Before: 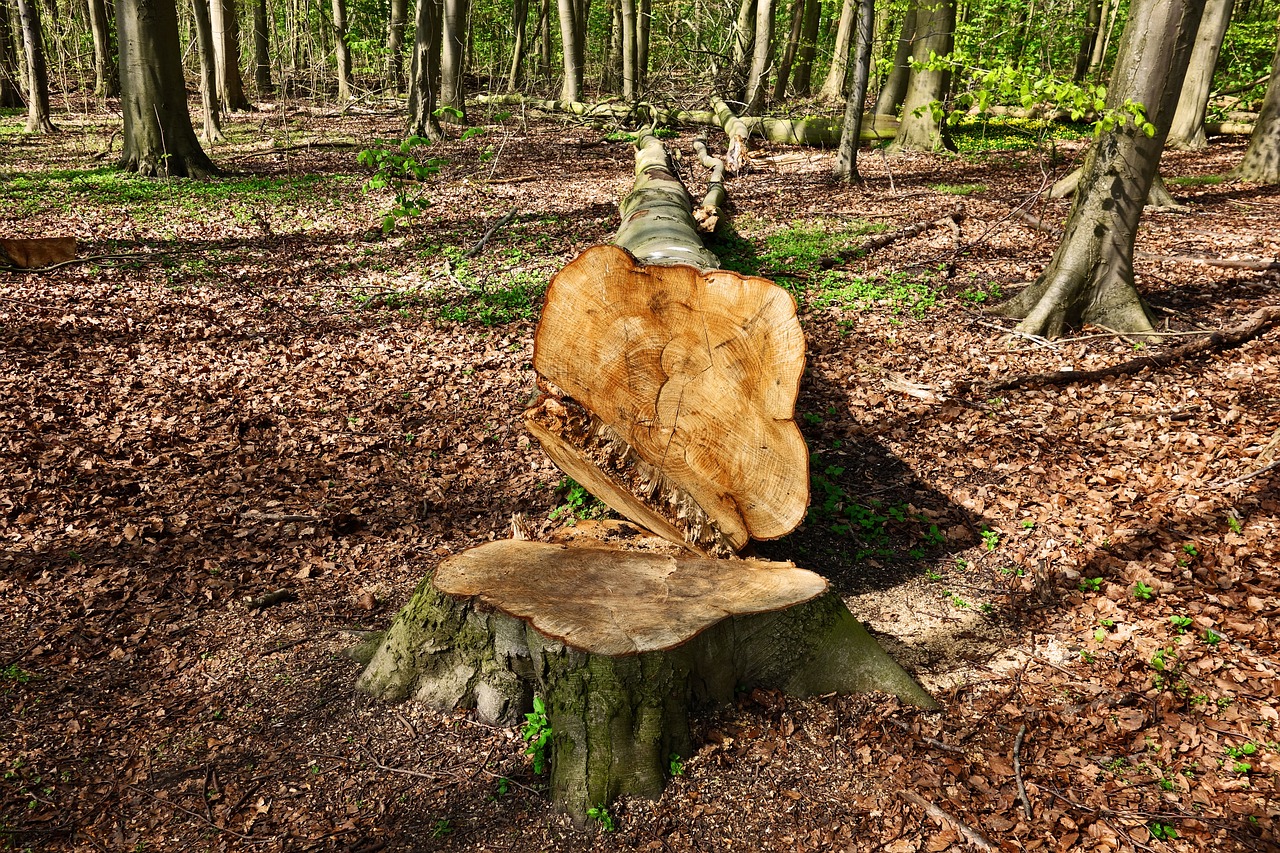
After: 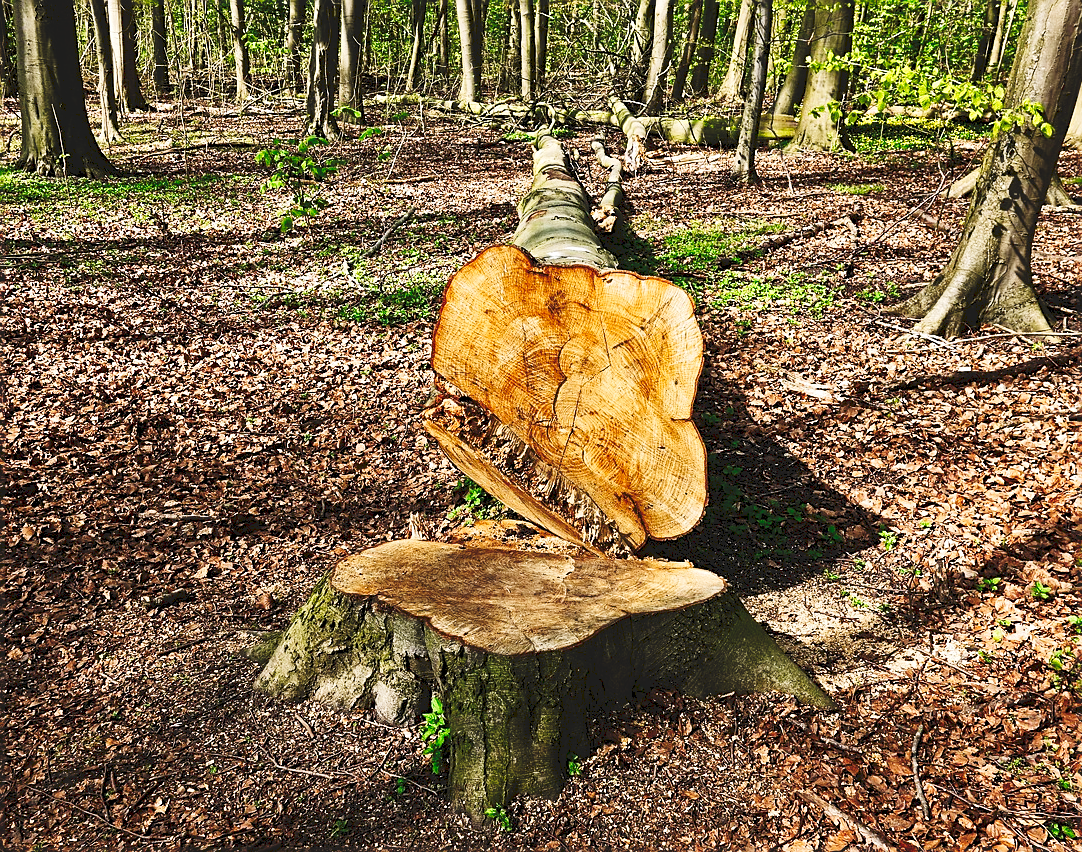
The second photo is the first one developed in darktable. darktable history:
crop: left 7.992%, right 7.446%
sharpen: on, module defaults
tone curve: curves: ch0 [(0, 0) (0.003, 0.108) (0.011, 0.108) (0.025, 0.108) (0.044, 0.113) (0.069, 0.113) (0.1, 0.121) (0.136, 0.136) (0.177, 0.16) (0.224, 0.192) (0.277, 0.246) (0.335, 0.324) (0.399, 0.419) (0.468, 0.518) (0.543, 0.622) (0.623, 0.721) (0.709, 0.815) (0.801, 0.893) (0.898, 0.949) (1, 1)], preserve colors none
